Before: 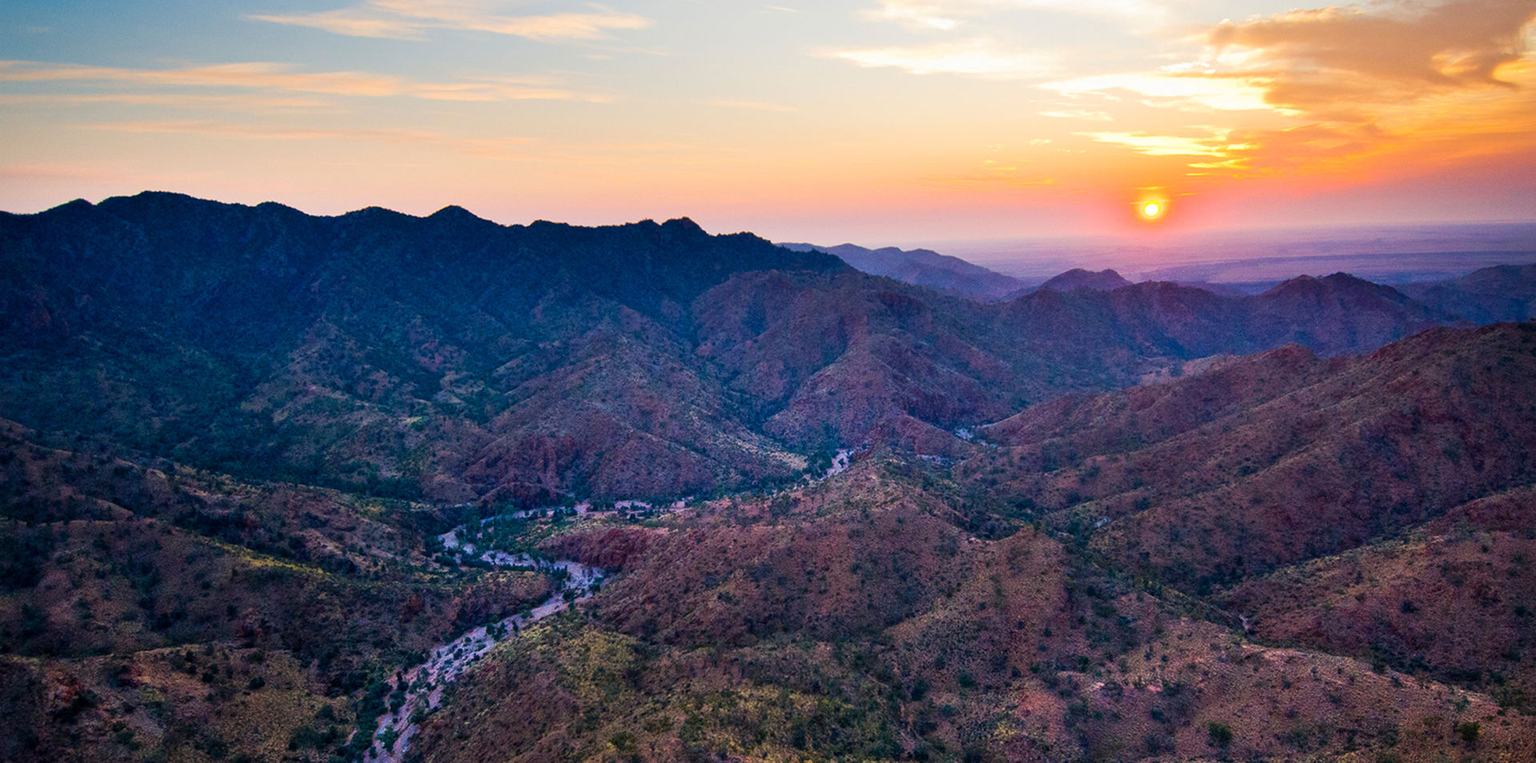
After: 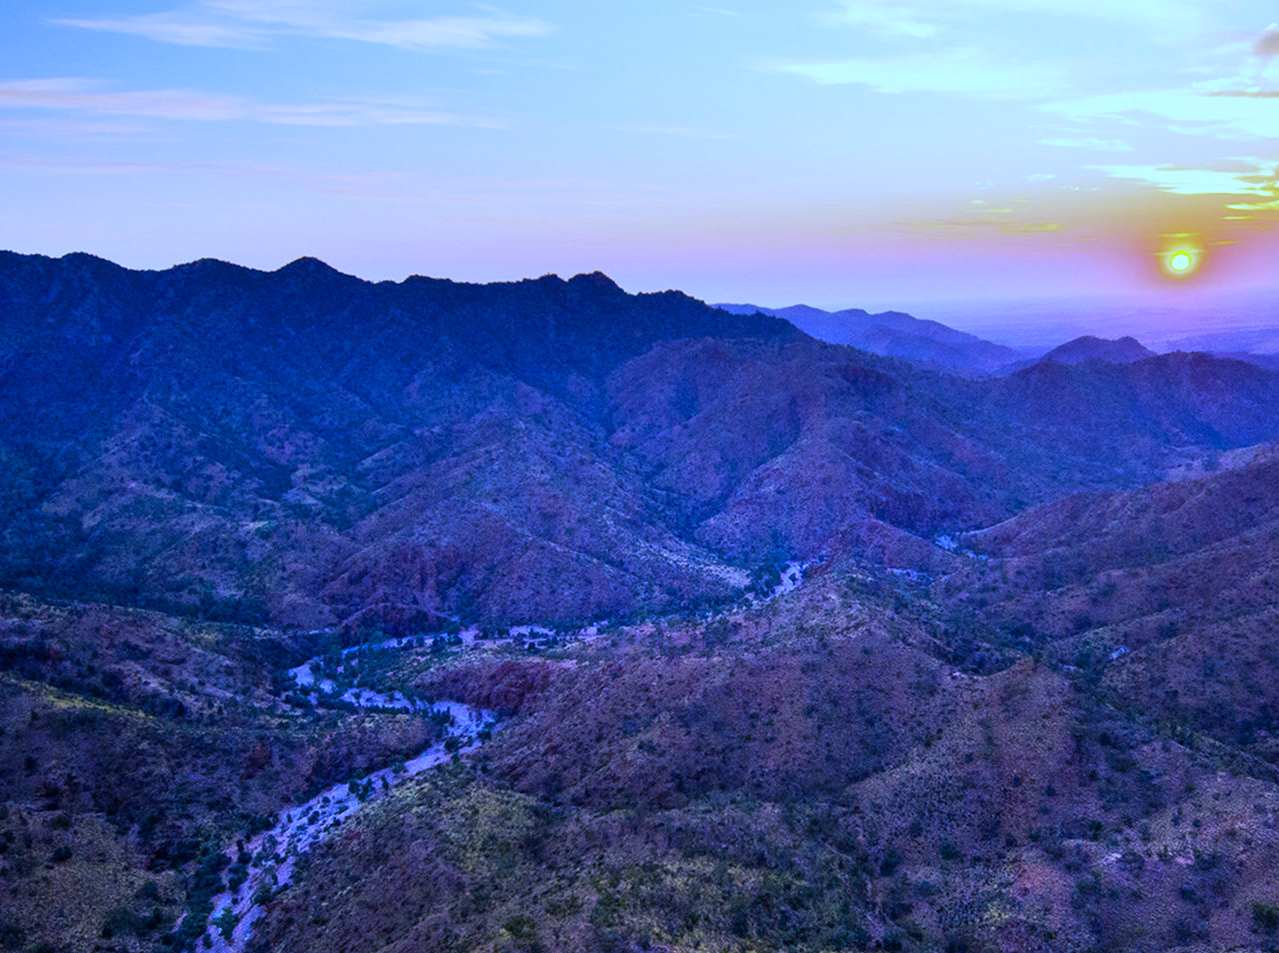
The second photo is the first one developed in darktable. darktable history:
white balance: red 0.766, blue 1.537
crop and rotate: left 13.537%, right 19.796%
